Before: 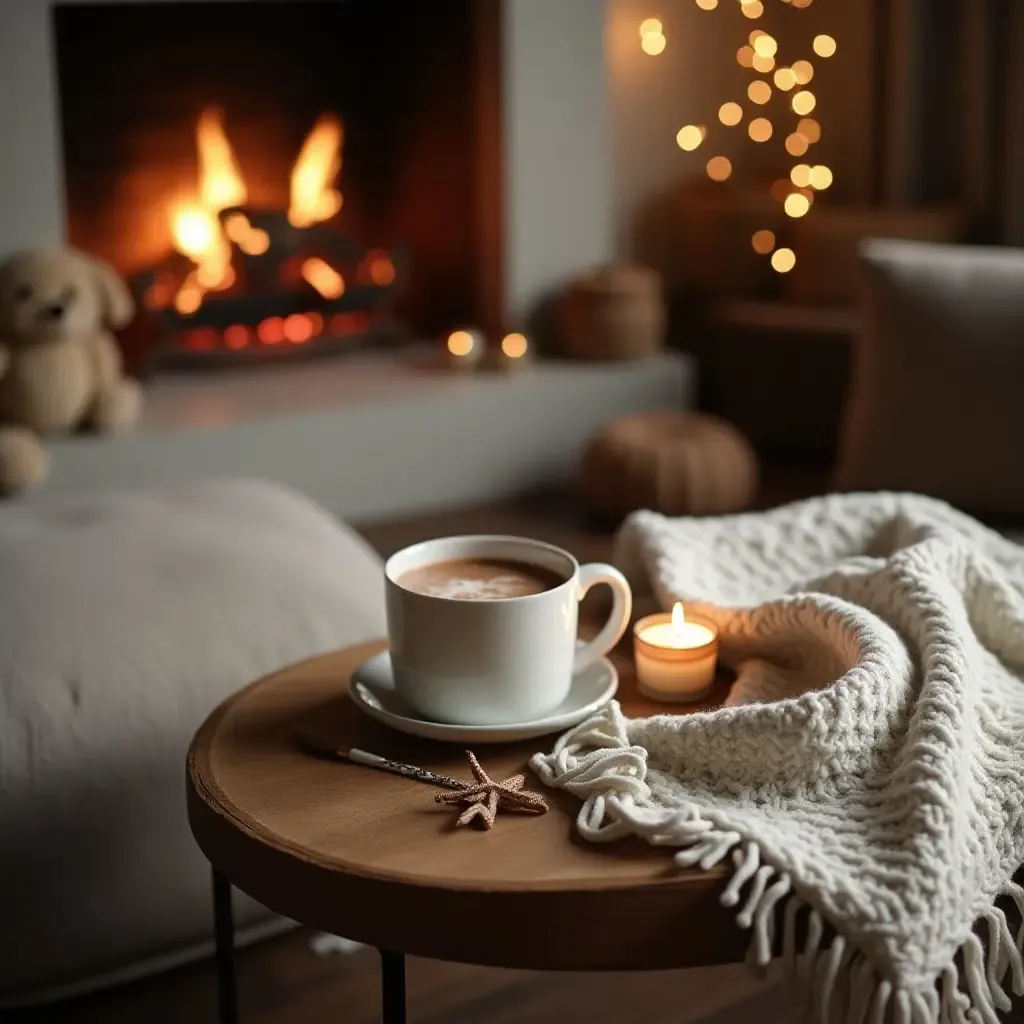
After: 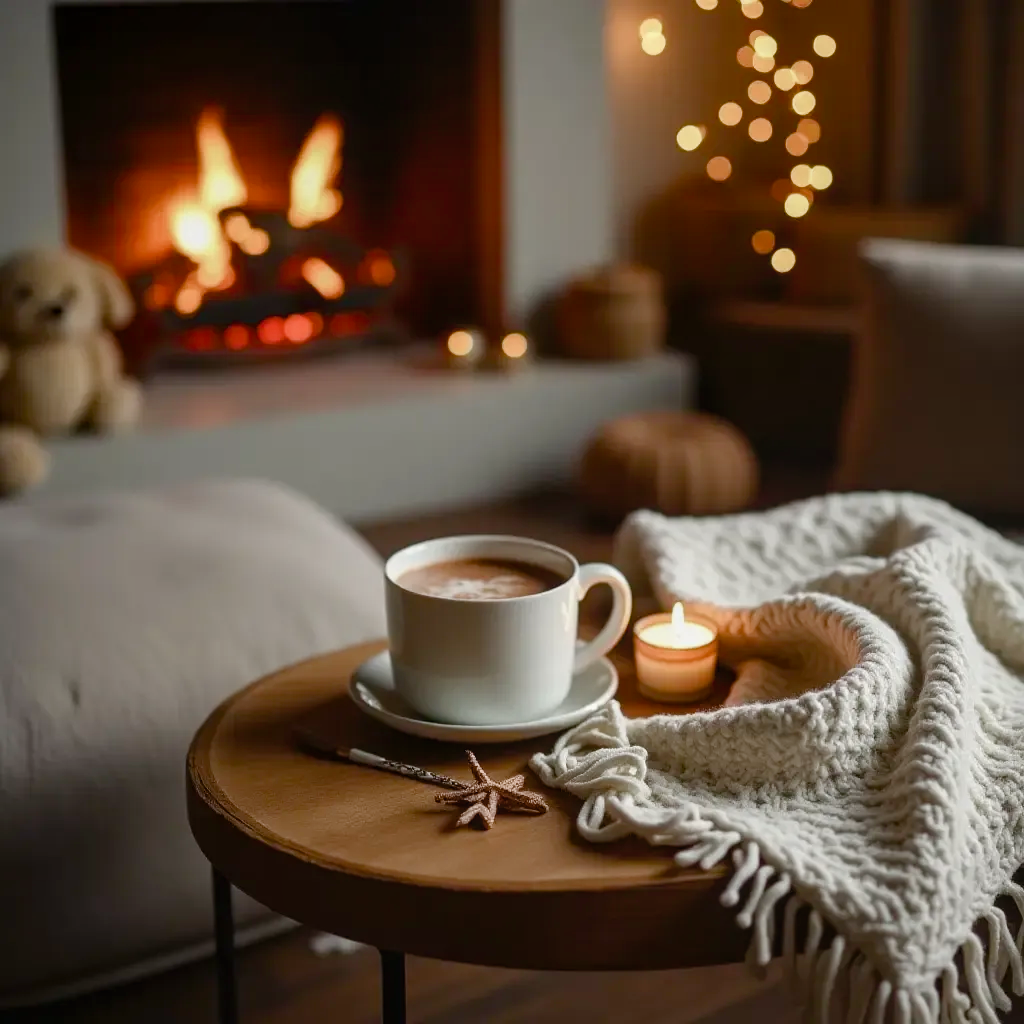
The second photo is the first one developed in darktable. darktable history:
color balance rgb: shadows lift › chroma 1.783%, shadows lift › hue 265.01°, perceptual saturation grading › global saturation 20%, perceptual saturation grading › highlights -50.222%, perceptual saturation grading › shadows 30.364%, global vibrance 20%
local contrast: detail 109%
